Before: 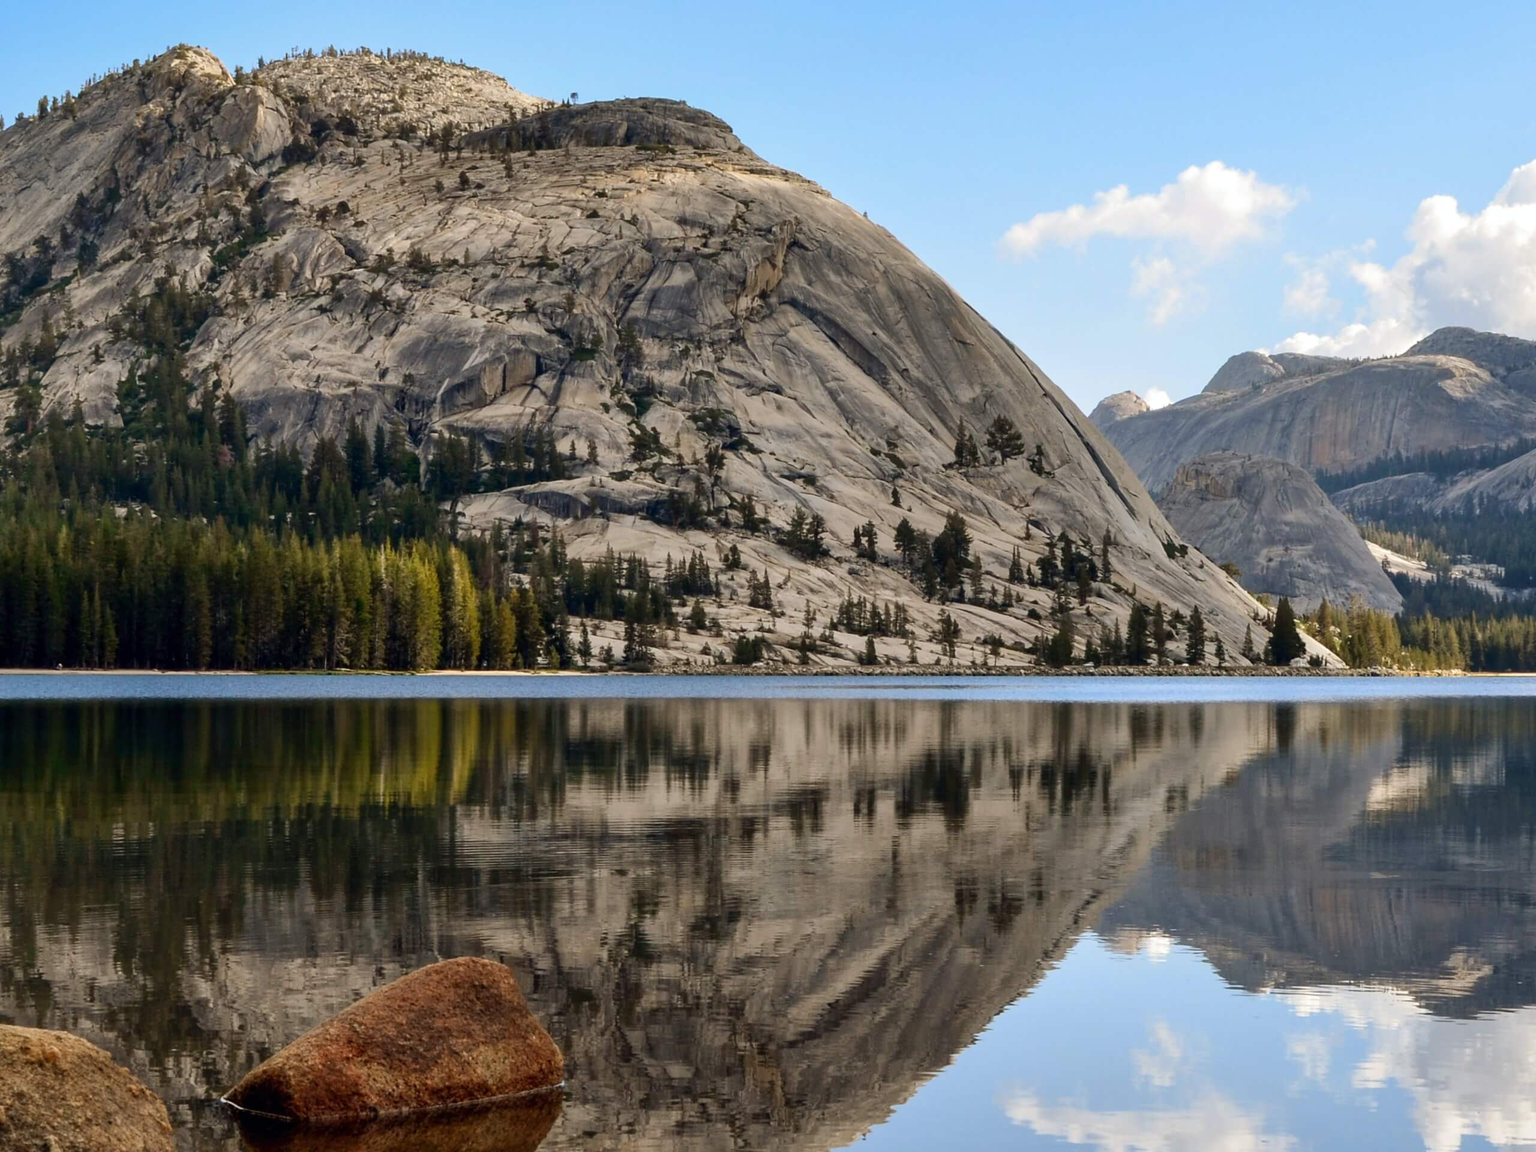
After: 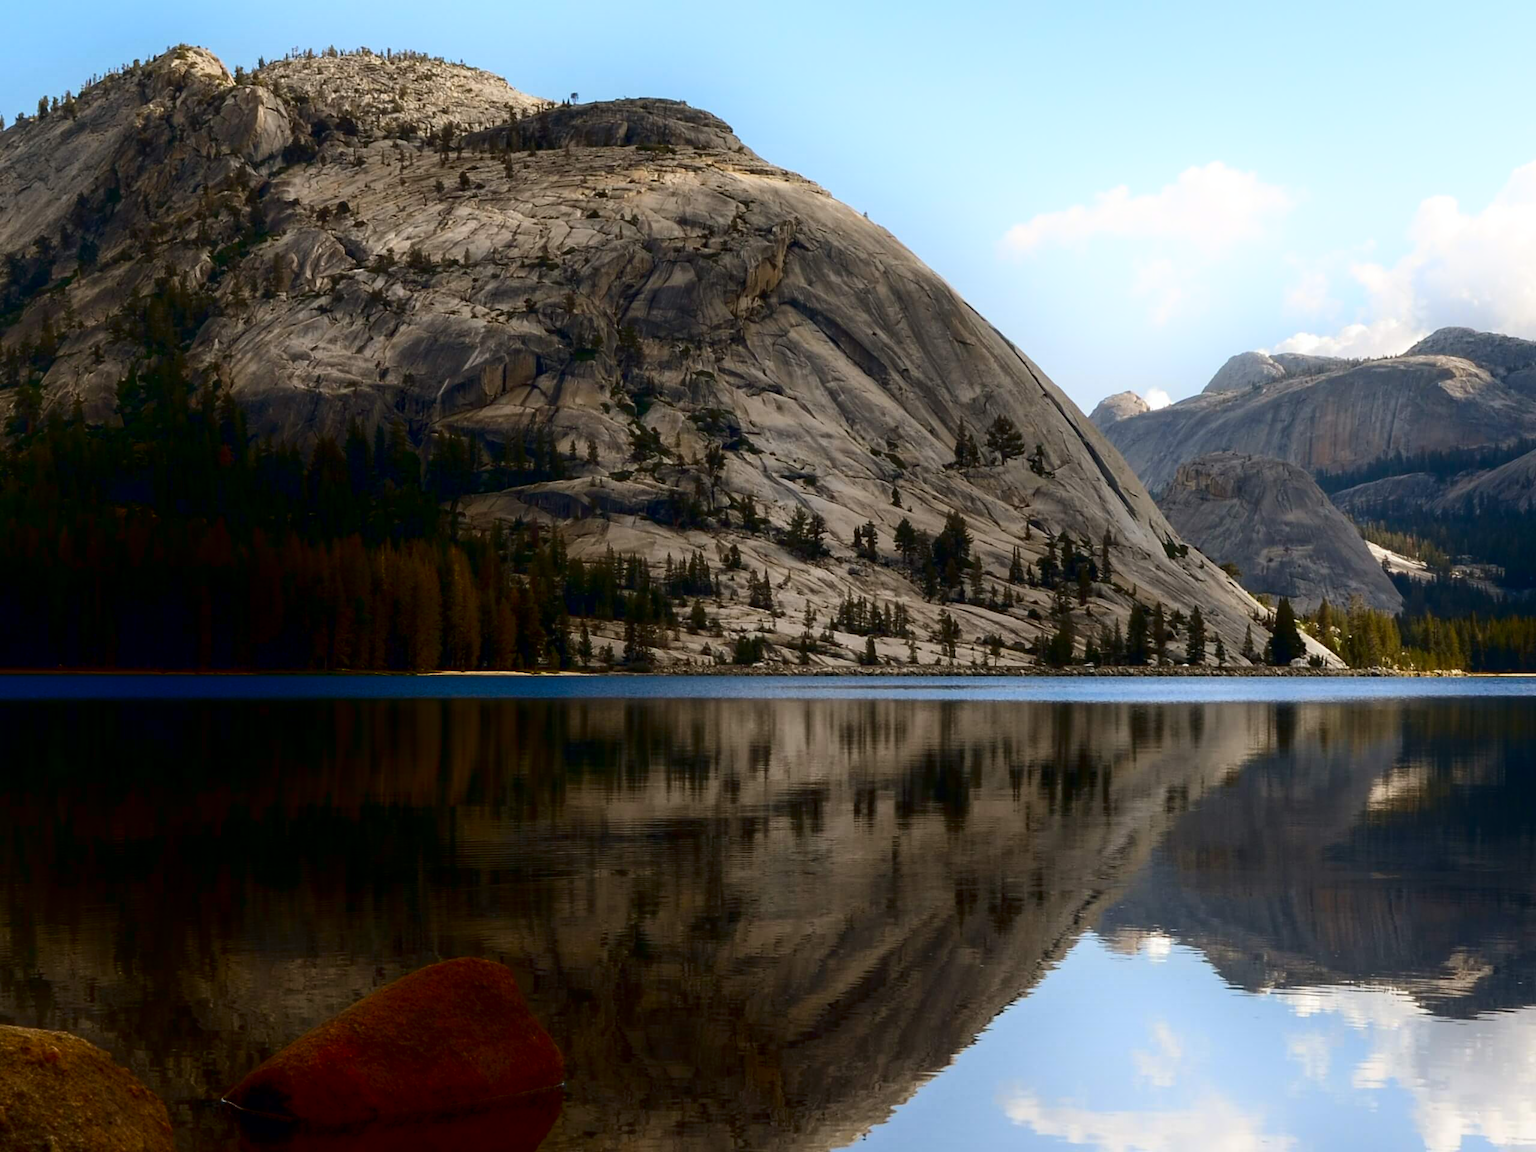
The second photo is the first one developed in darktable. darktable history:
shadows and highlights: shadows -89.56, highlights 91.49, soften with gaussian
contrast brightness saturation: contrast 0.068, brightness -0.13, saturation 0.057
